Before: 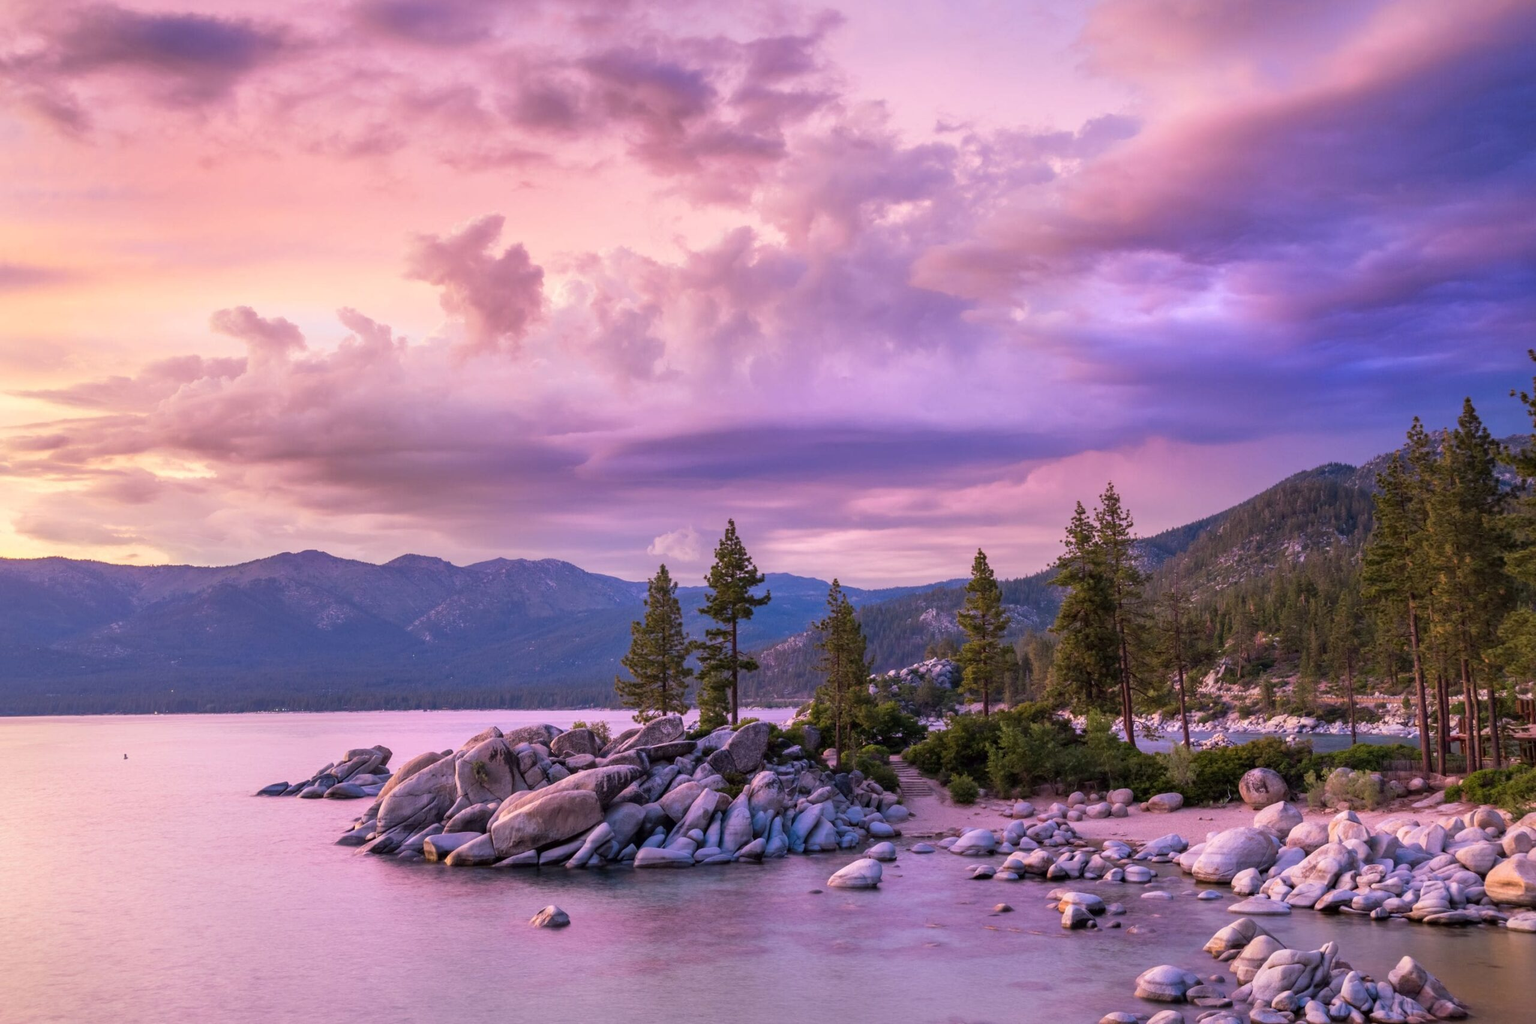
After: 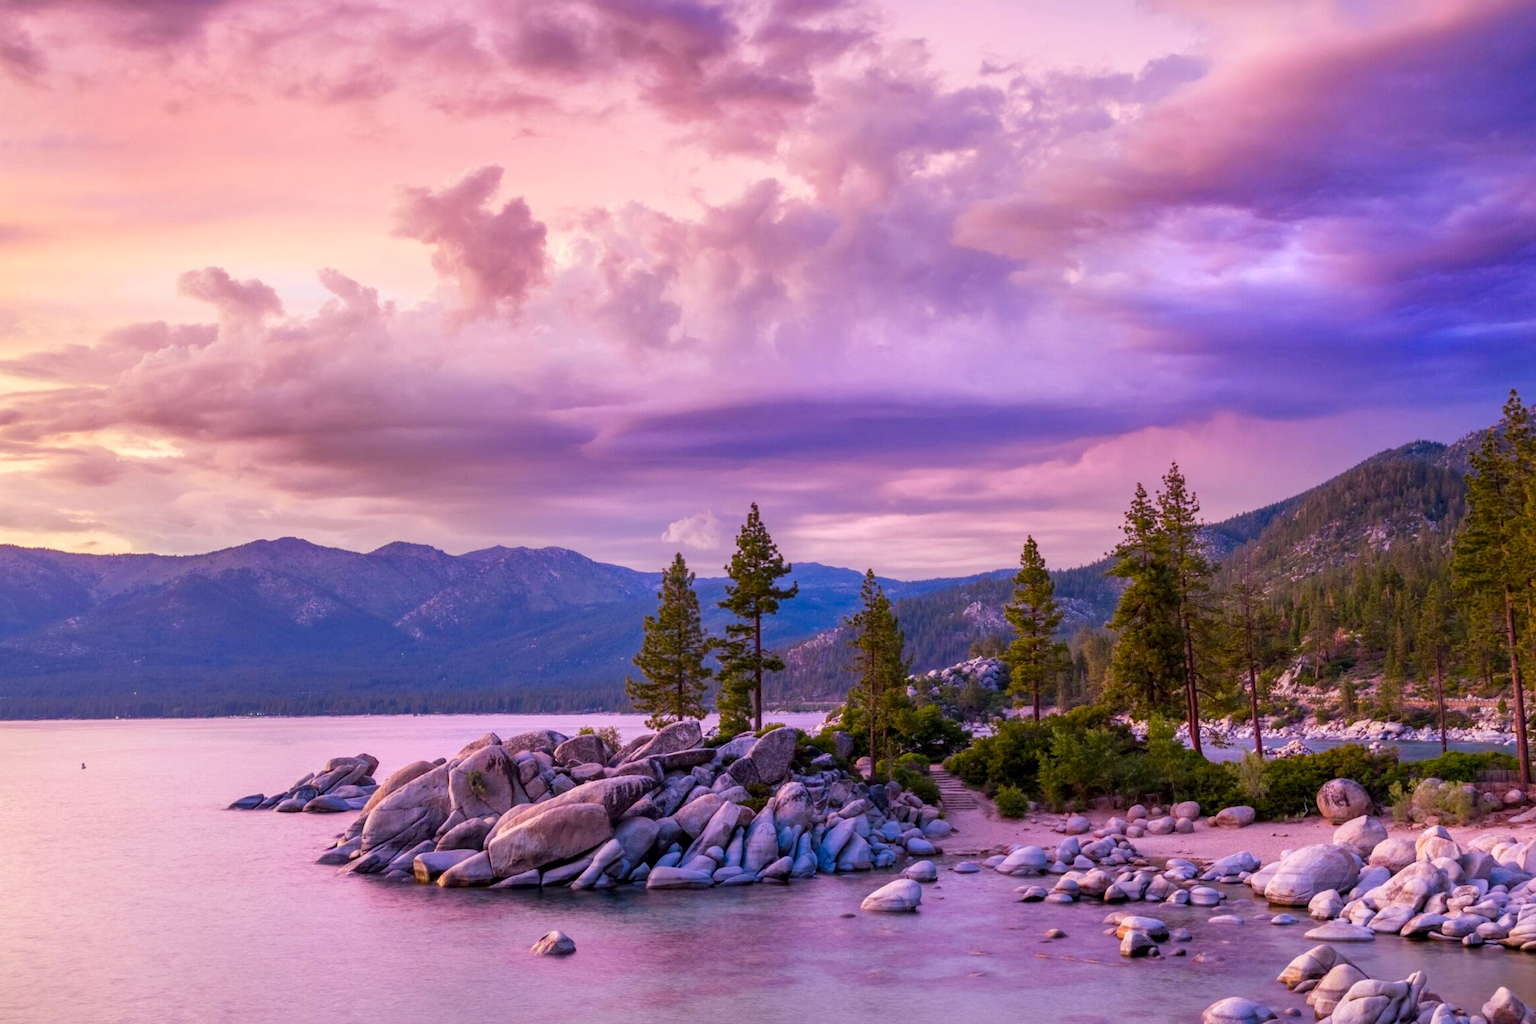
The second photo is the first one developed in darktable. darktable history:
color balance rgb: perceptual saturation grading › global saturation 20%, perceptual saturation grading › highlights -25%, perceptual saturation grading › shadows 50%
local contrast: highlights 100%, shadows 100%, detail 120%, midtone range 0.2
crop: left 3.305%, top 6.436%, right 6.389%, bottom 3.258%
